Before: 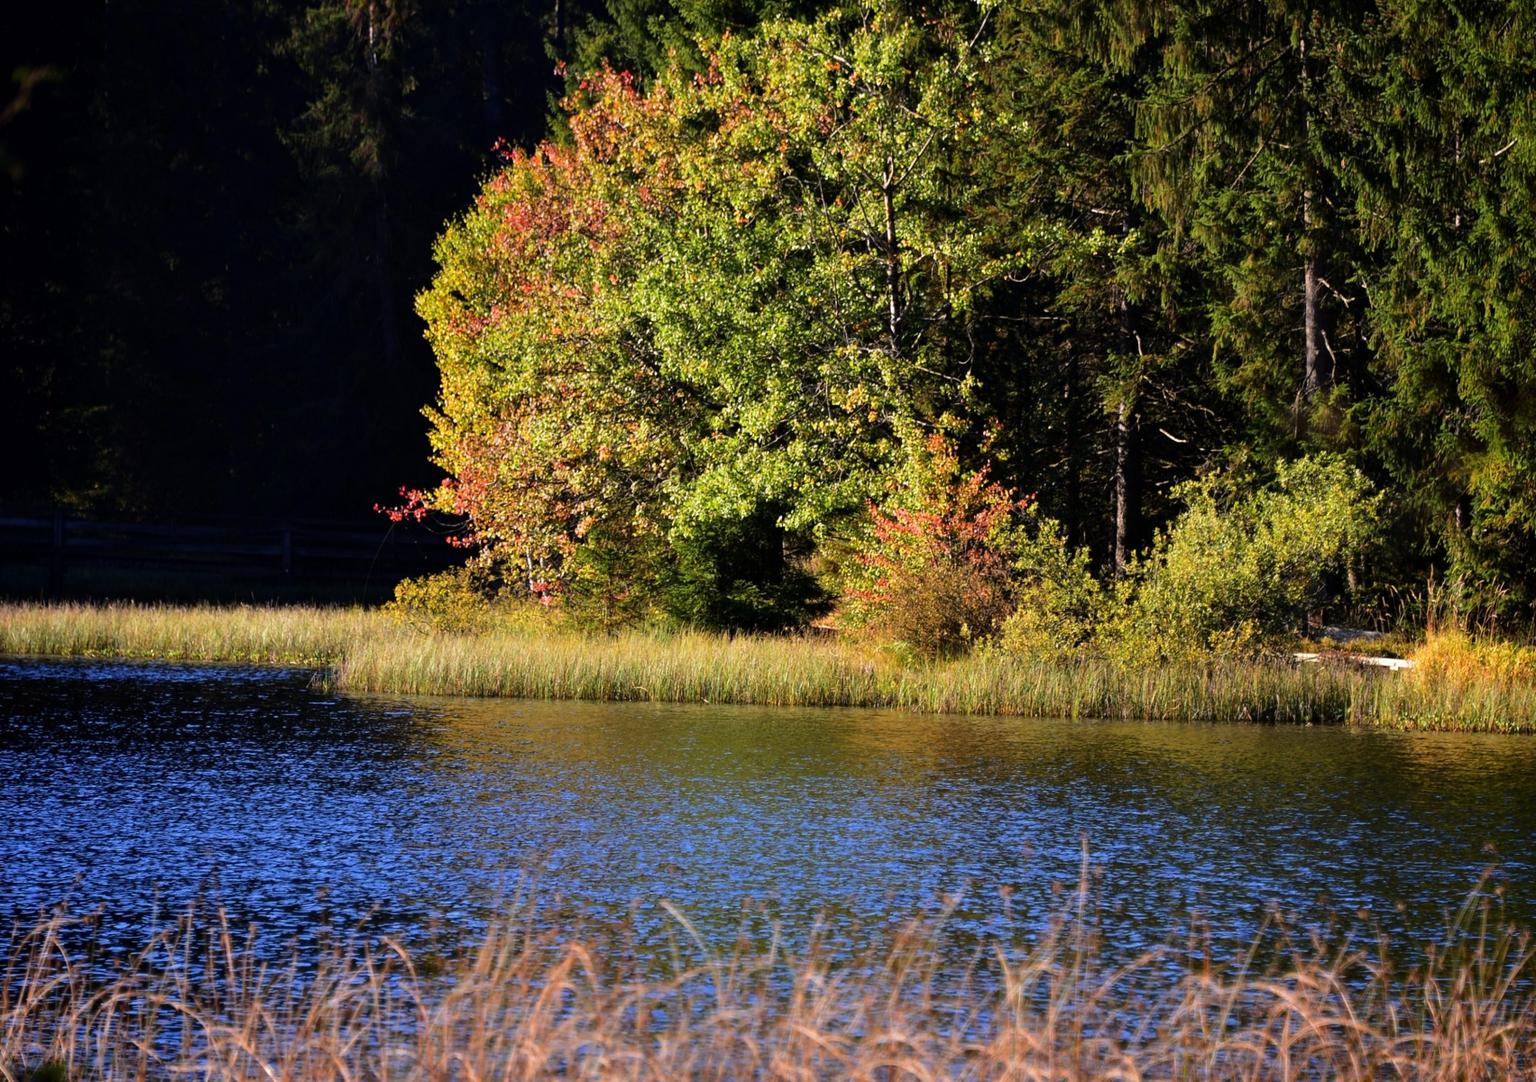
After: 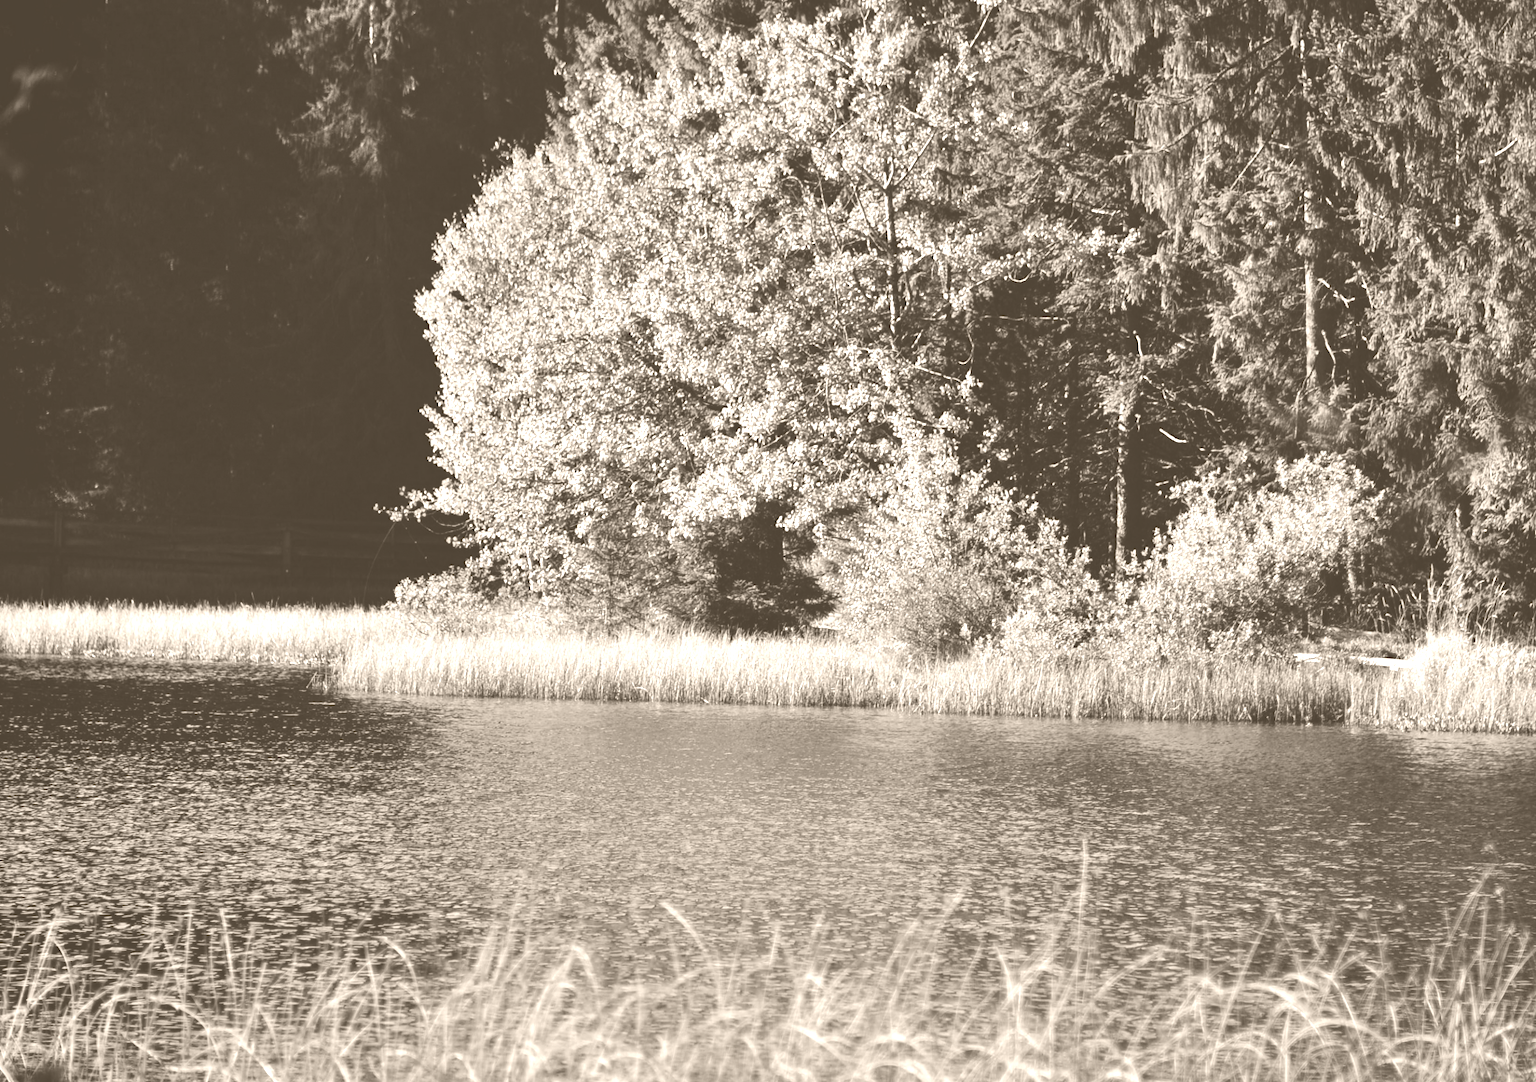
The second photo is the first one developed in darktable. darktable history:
shadows and highlights: shadows 37.27, highlights -28.18, soften with gaussian
colorize: hue 34.49°, saturation 35.33%, source mix 100%, version 1
color calibration: x 0.38, y 0.39, temperature 4086.04 K
